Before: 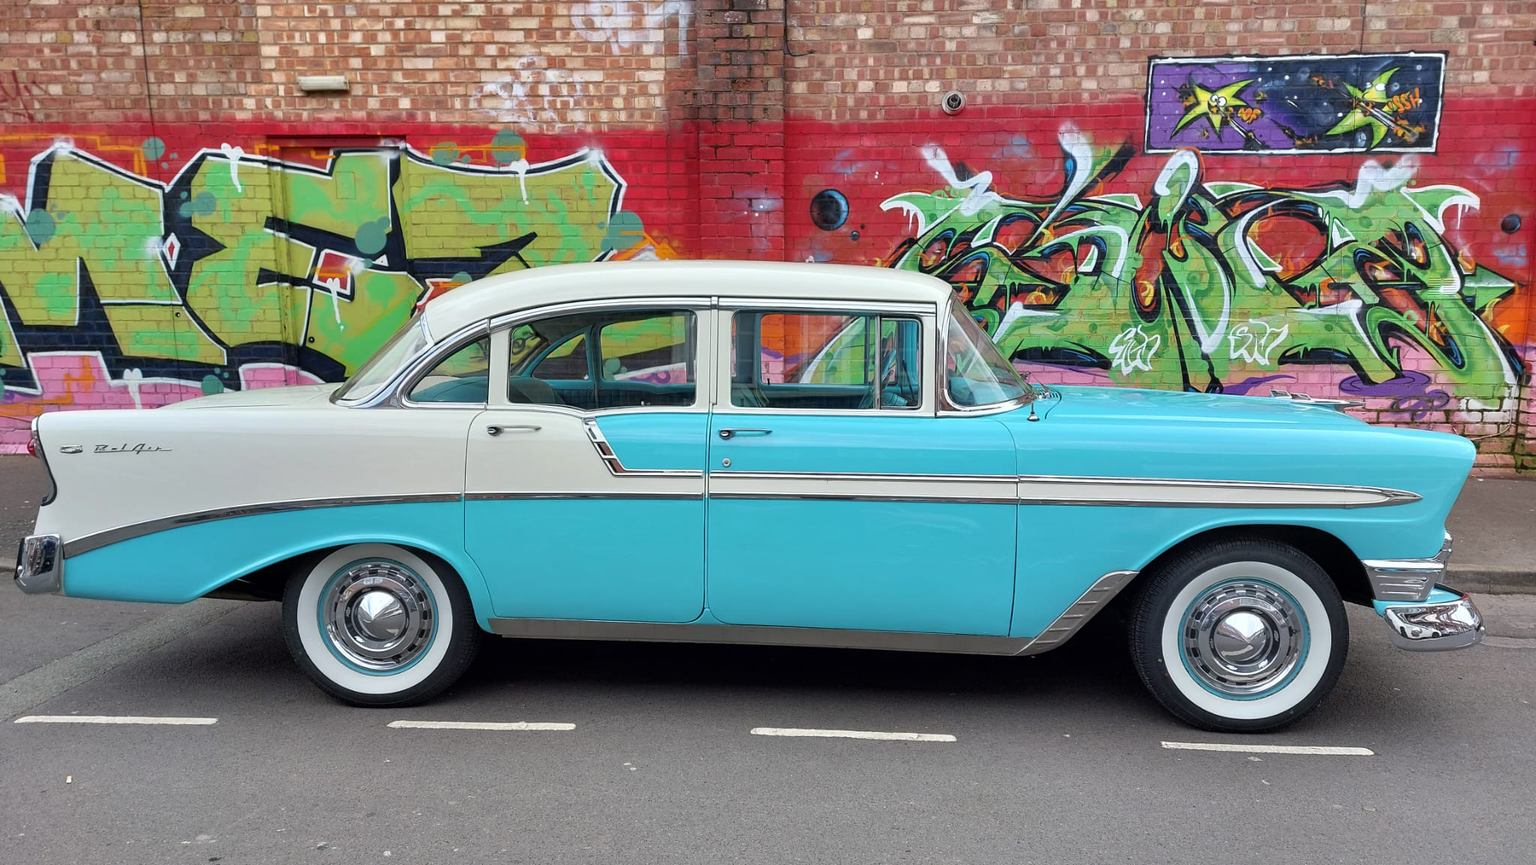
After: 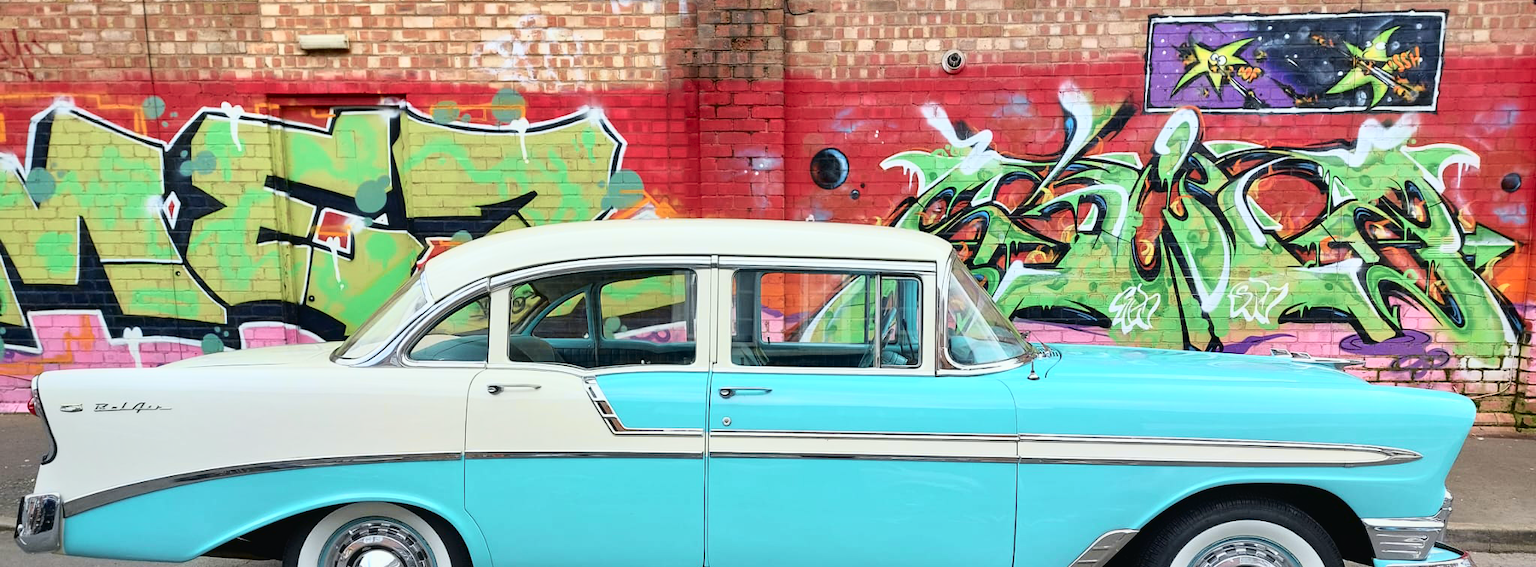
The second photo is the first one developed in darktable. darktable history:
exposure: black level correction 0.002, compensate highlight preservation false
crop and rotate: top 4.848%, bottom 29.503%
vignetting: brightness -0.233, saturation 0.141
tone curve: curves: ch0 [(0, 0.023) (0.087, 0.065) (0.184, 0.168) (0.45, 0.54) (0.57, 0.683) (0.706, 0.841) (0.877, 0.948) (1, 0.984)]; ch1 [(0, 0) (0.388, 0.369) (0.447, 0.447) (0.505, 0.5) (0.534, 0.535) (0.563, 0.563) (0.579, 0.59) (0.644, 0.663) (1, 1)]; ch2 [(0, 0) (0.301, 0.259) (0.385, 0.395) (0.492, 0.496) (0.518, 0.537) (0.583, 0.605) (0.673, 0.667) (1, 1)], color space Lab, independent channels, preserve colors none
